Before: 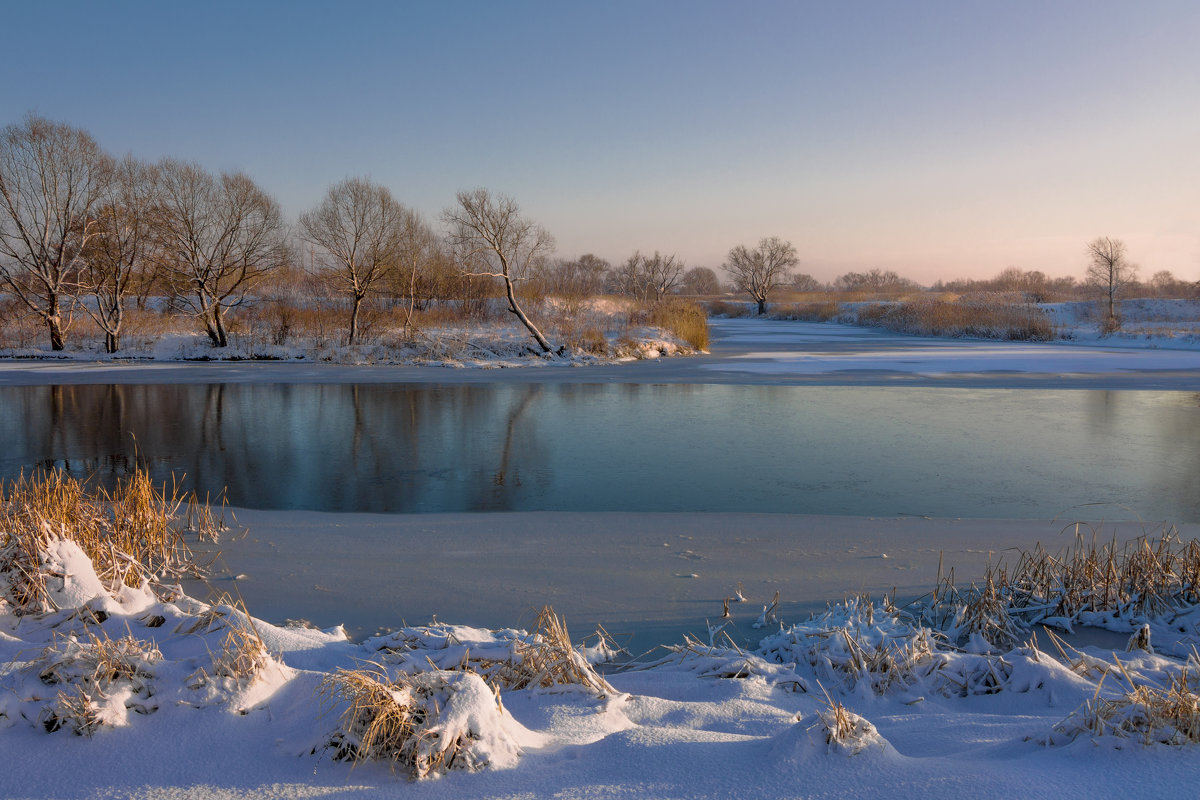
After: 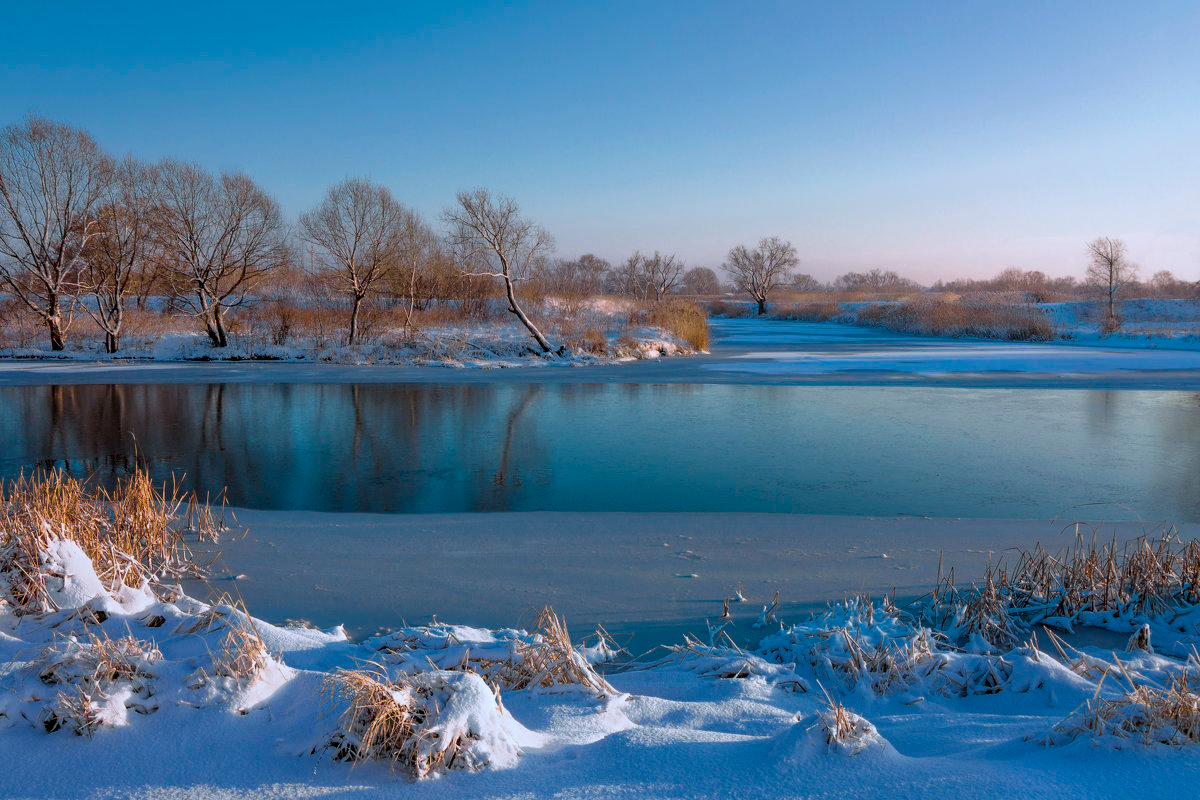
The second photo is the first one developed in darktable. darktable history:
white balance: red 1, blue 1
color correction: highlights a* -9.35, highlights b* -23.15
